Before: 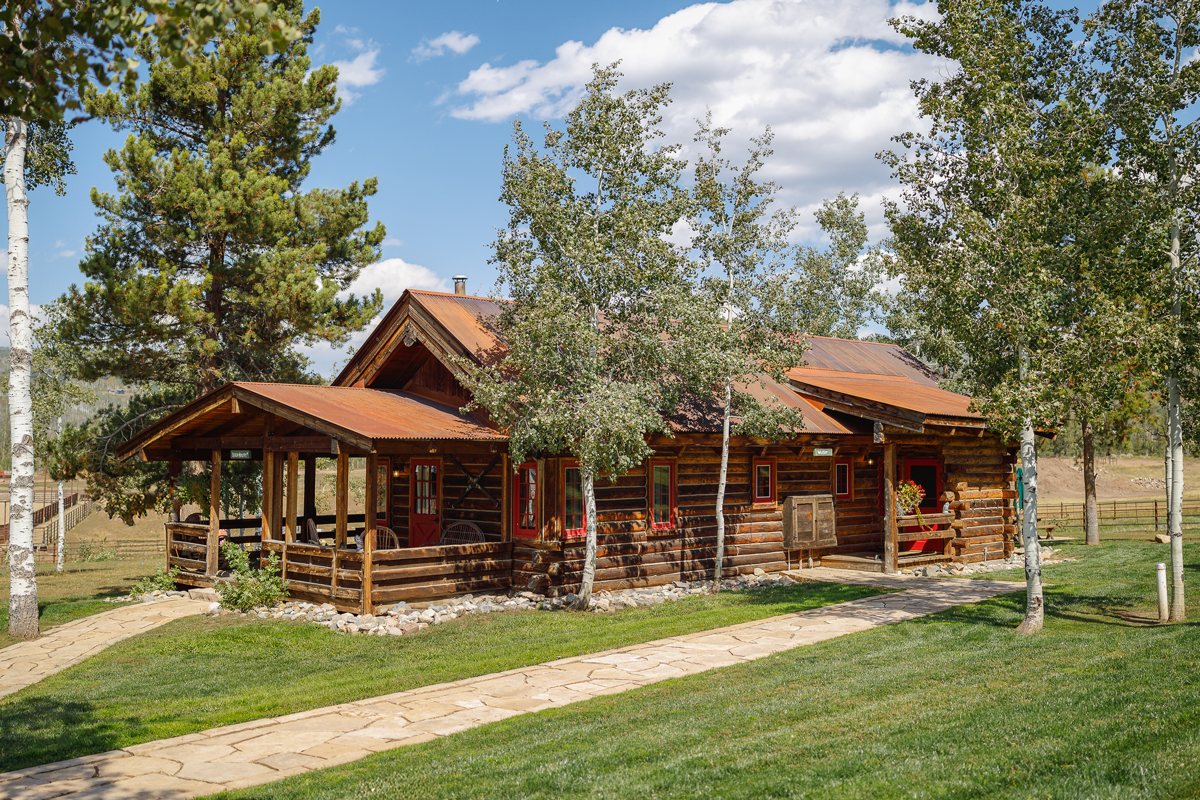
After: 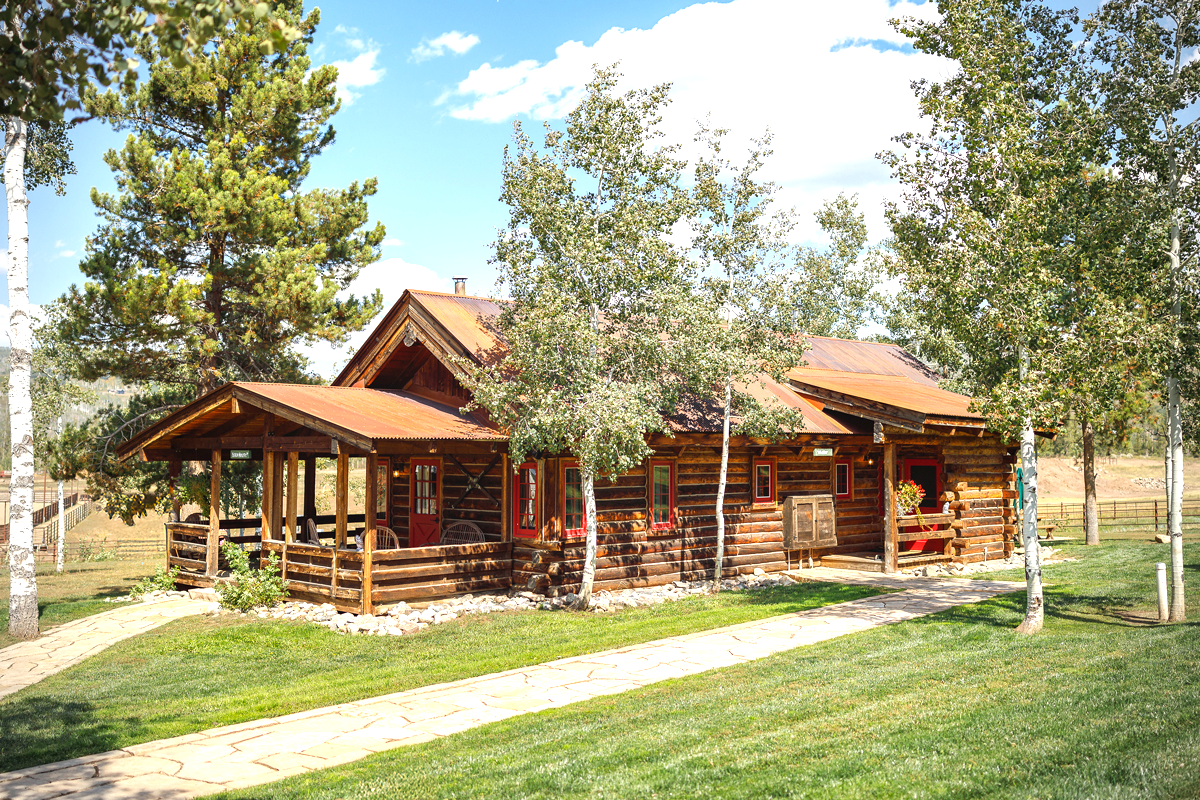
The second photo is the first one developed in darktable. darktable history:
vignetting: fall-off radius 60.92%
exposure: exposure 0.999 EV, compensate highlight preservation false
